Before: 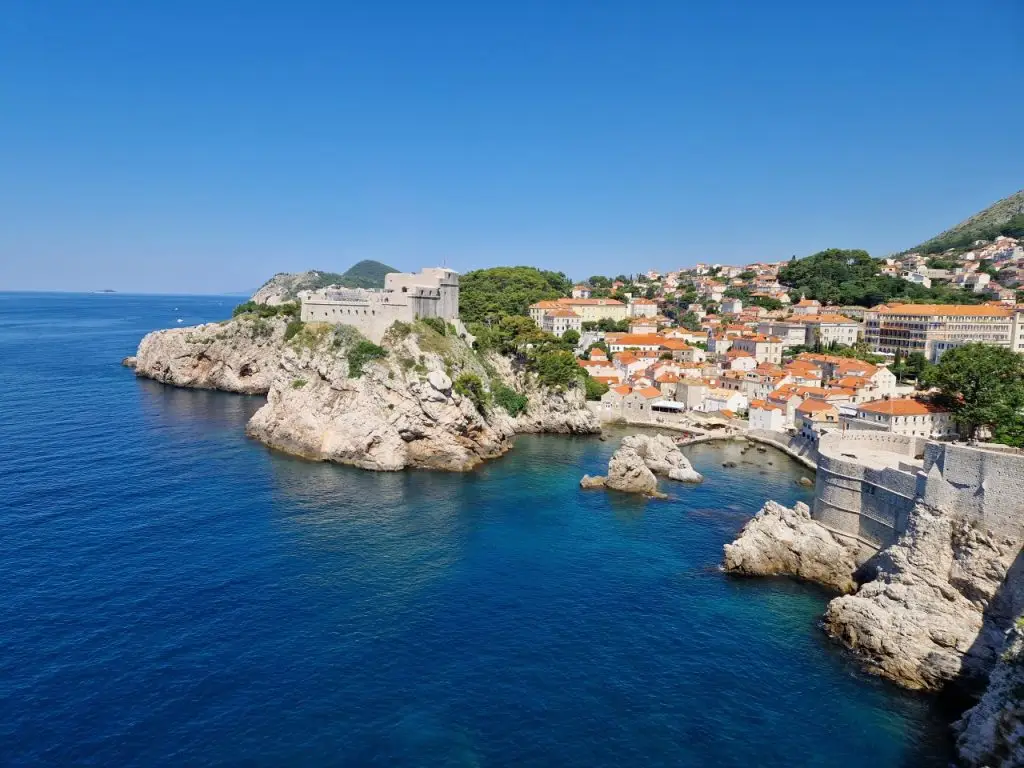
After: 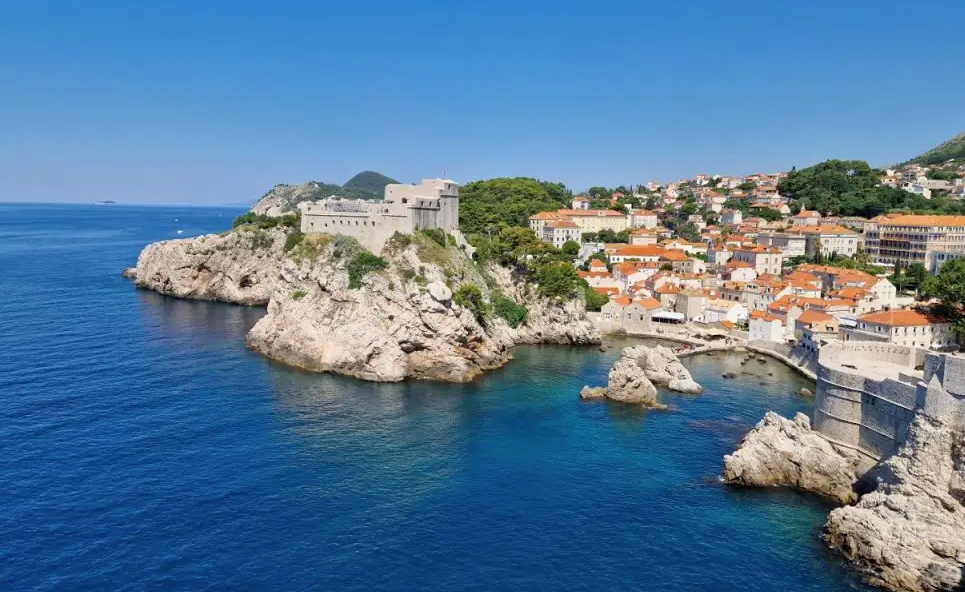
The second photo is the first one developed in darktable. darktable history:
crop and rotate: angle 0.03°, top 11.643%, right 5.651%, bottom 11.189%
shadows and highlights: radius 108.52, shadows 44.07, highlights -67.8, low approximation 0.01, soften with gaussian
